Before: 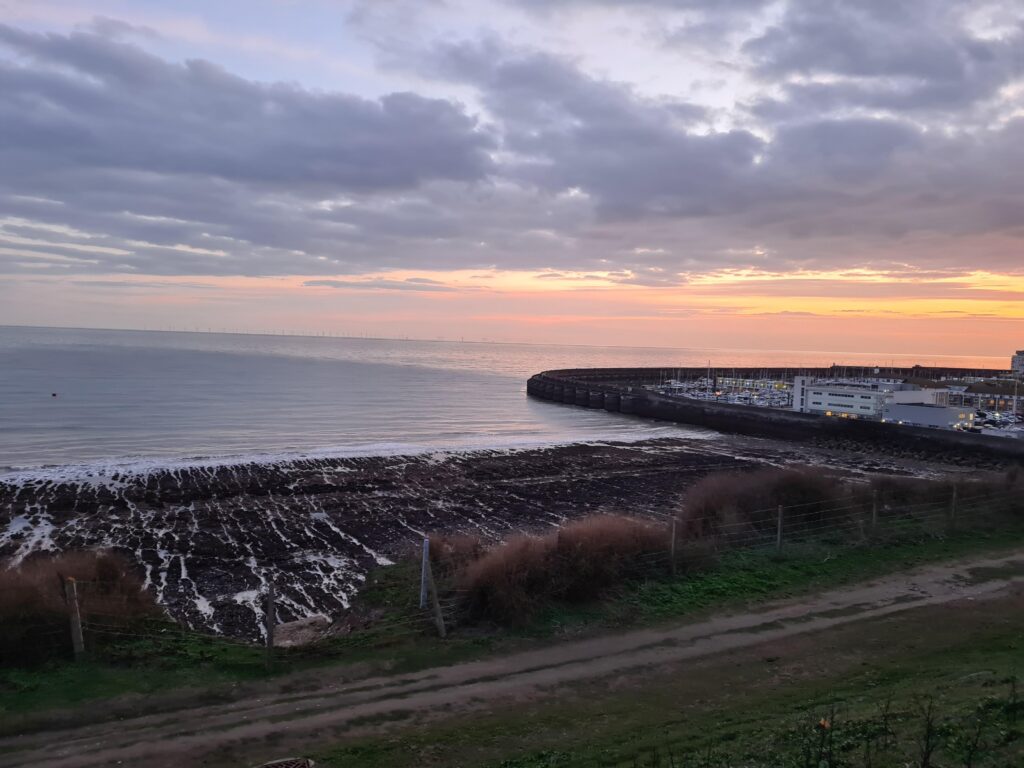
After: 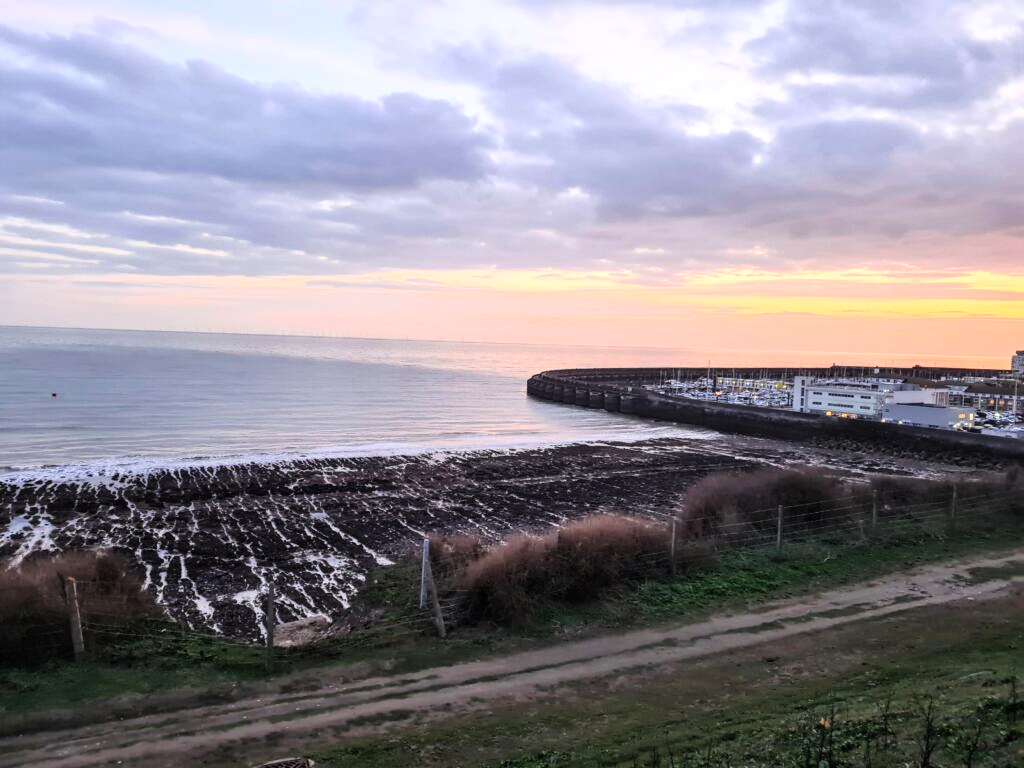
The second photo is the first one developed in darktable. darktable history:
local contrast: on, module defaults
base curve: curves: ch0 [(0, 0) (0.579, 0.807) (1, 1)]
tone equalizer: edges refinement/feathering 500, mask exposure compensation -1.57 EV, preserve details no
tone curve: curves: ch0 [(0, 0) (0.004, 0.001) (0.133, 0.112) (0.325, 0.362) (0.832, 0.893) (1, 1)], color space Lab, linked channels, preserve colors none
